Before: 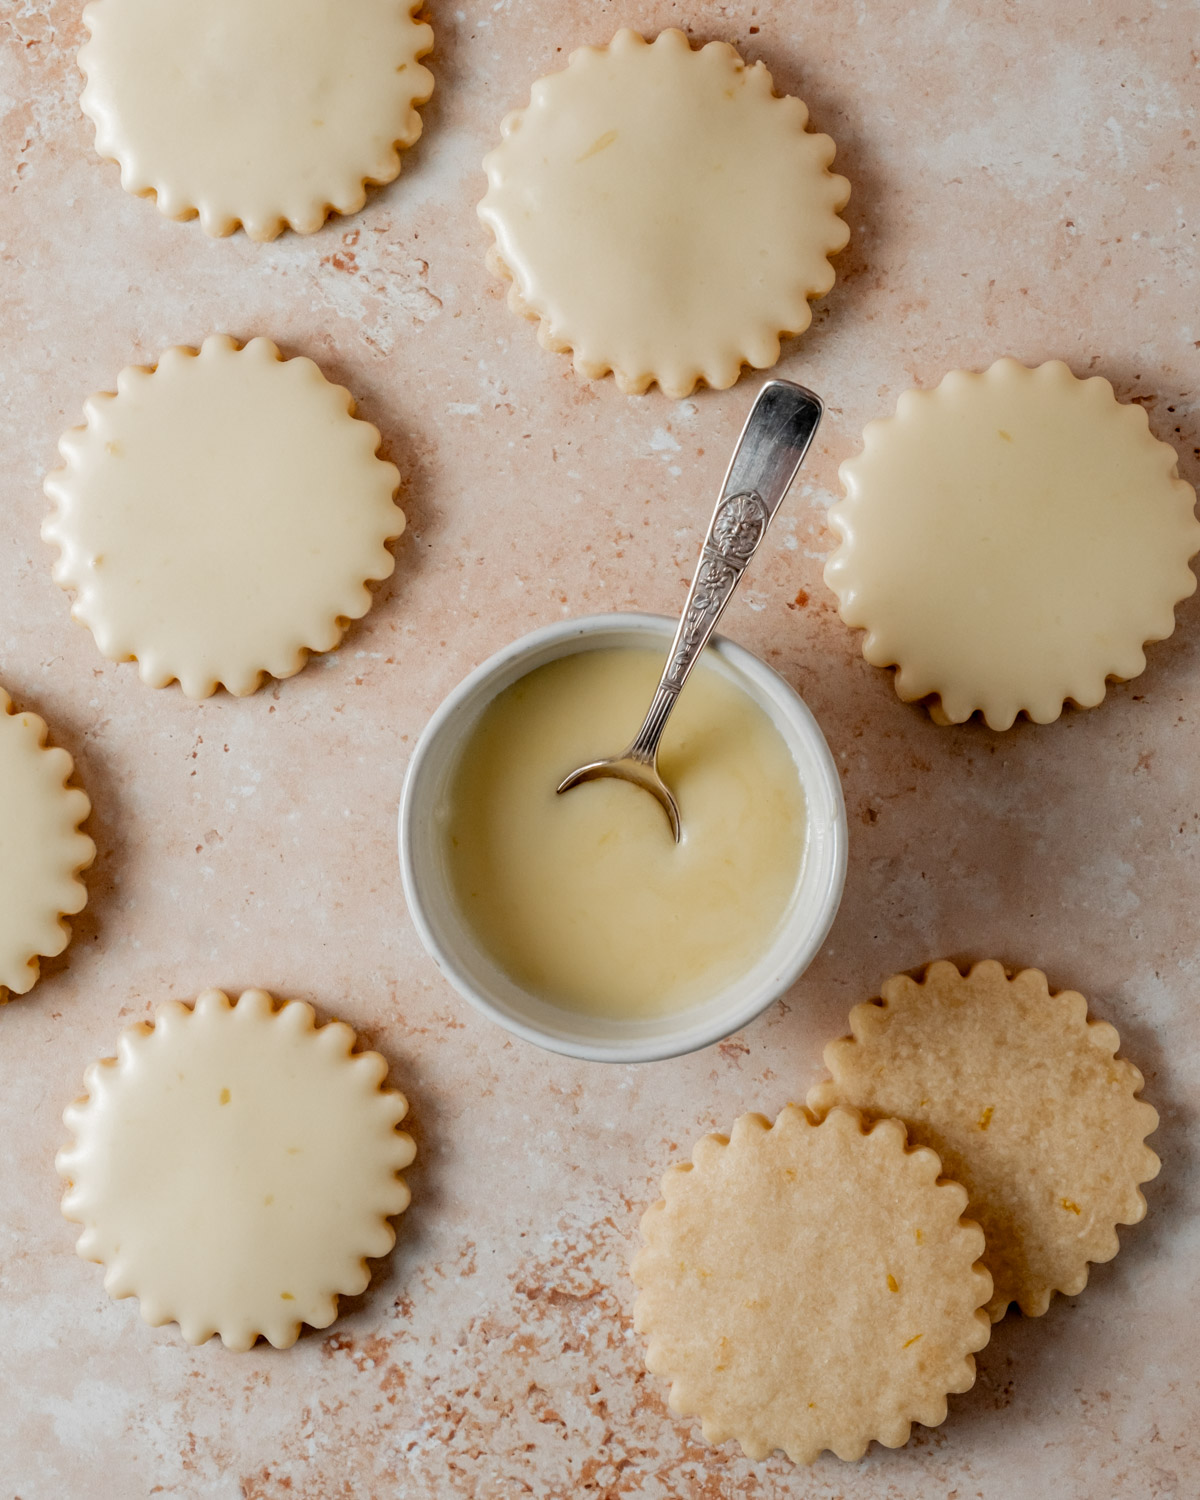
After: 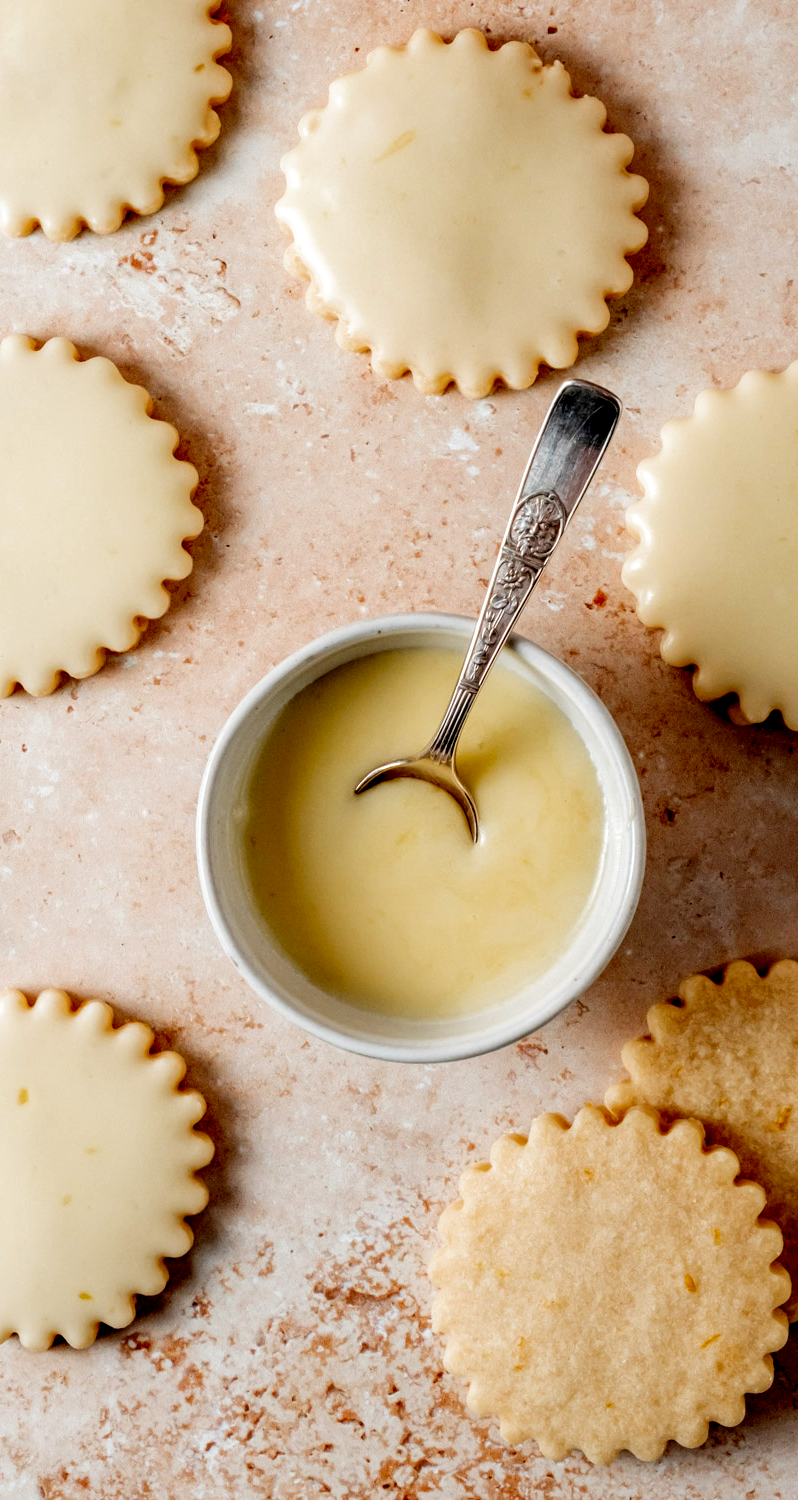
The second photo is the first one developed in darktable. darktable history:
local contrast: highlights 100%, shadows 100%, detail 120%, midtone range 0.2
crop: left 16.899%, right 16.556%
filmic rgb: black relative exposure -5.5 EV, white relative exposure 2.5 EV, threshold 3 EV, target black luminance 0%, hardness 4.51, latitude 67.35%, contrast 1.453, shadows ↔ highlights balance -3.52%, preserve chrominance no, color science v4 (2020), contrast in shadows soft, enable highlight reconstruction true
